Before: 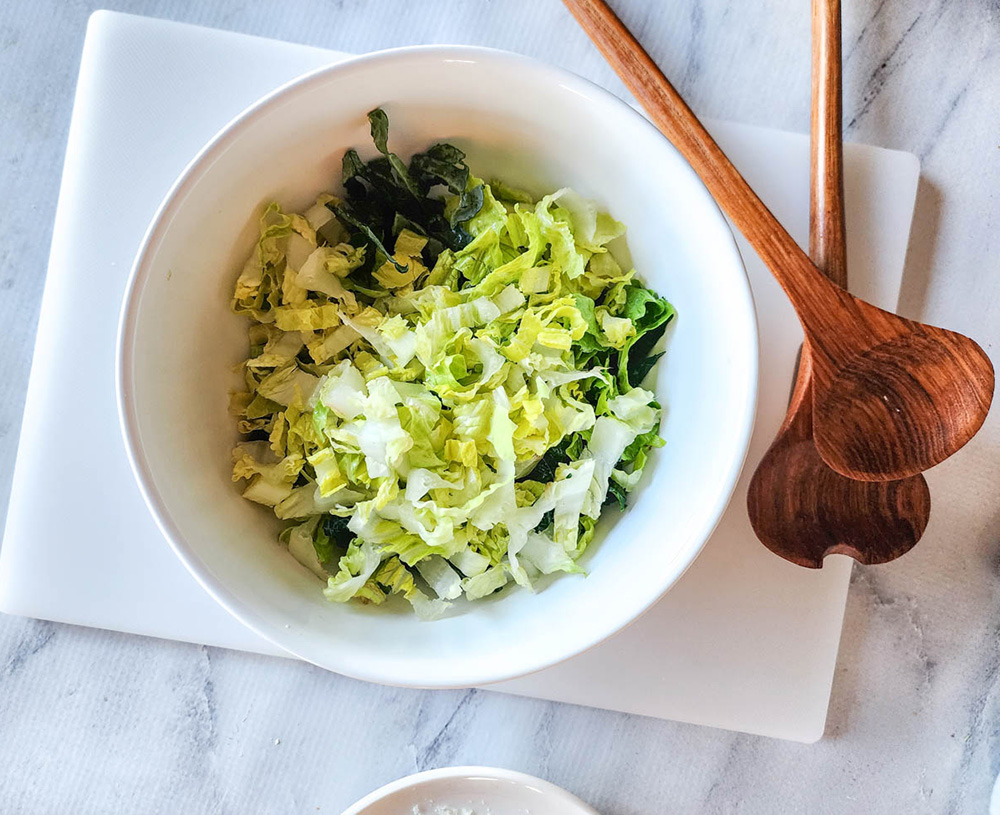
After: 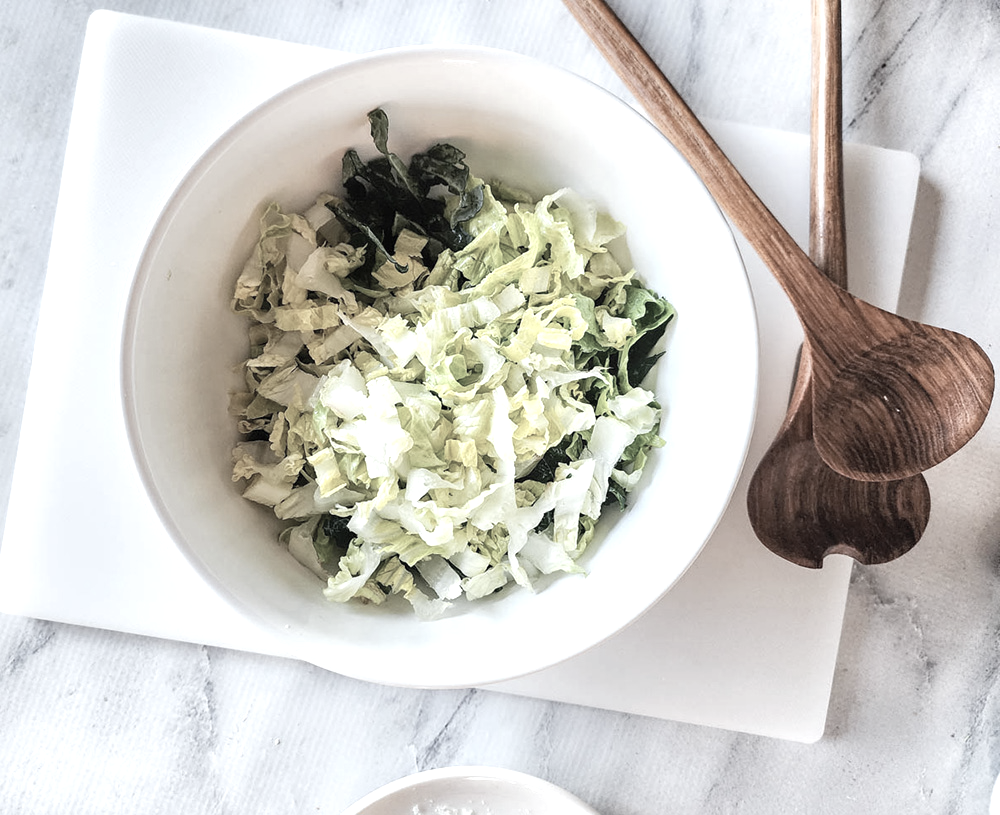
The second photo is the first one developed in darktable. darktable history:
exposure: exposure 0.404 EV, compensate highlight preservation false
color correction: highlights b* 0.028, saturation 0.334
